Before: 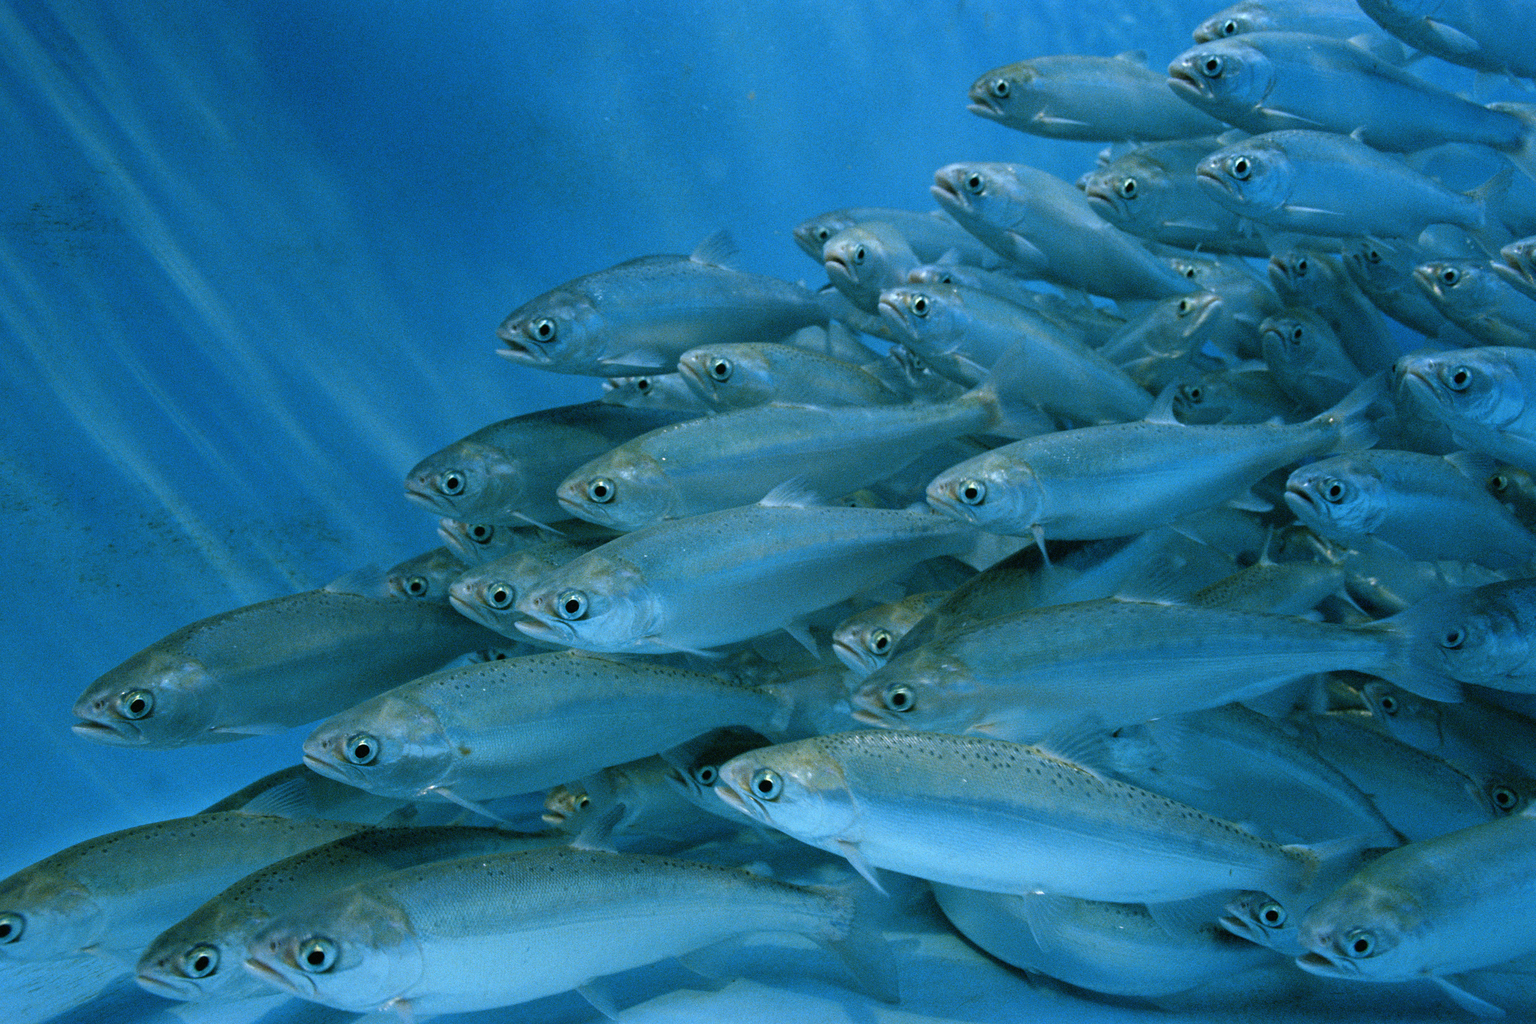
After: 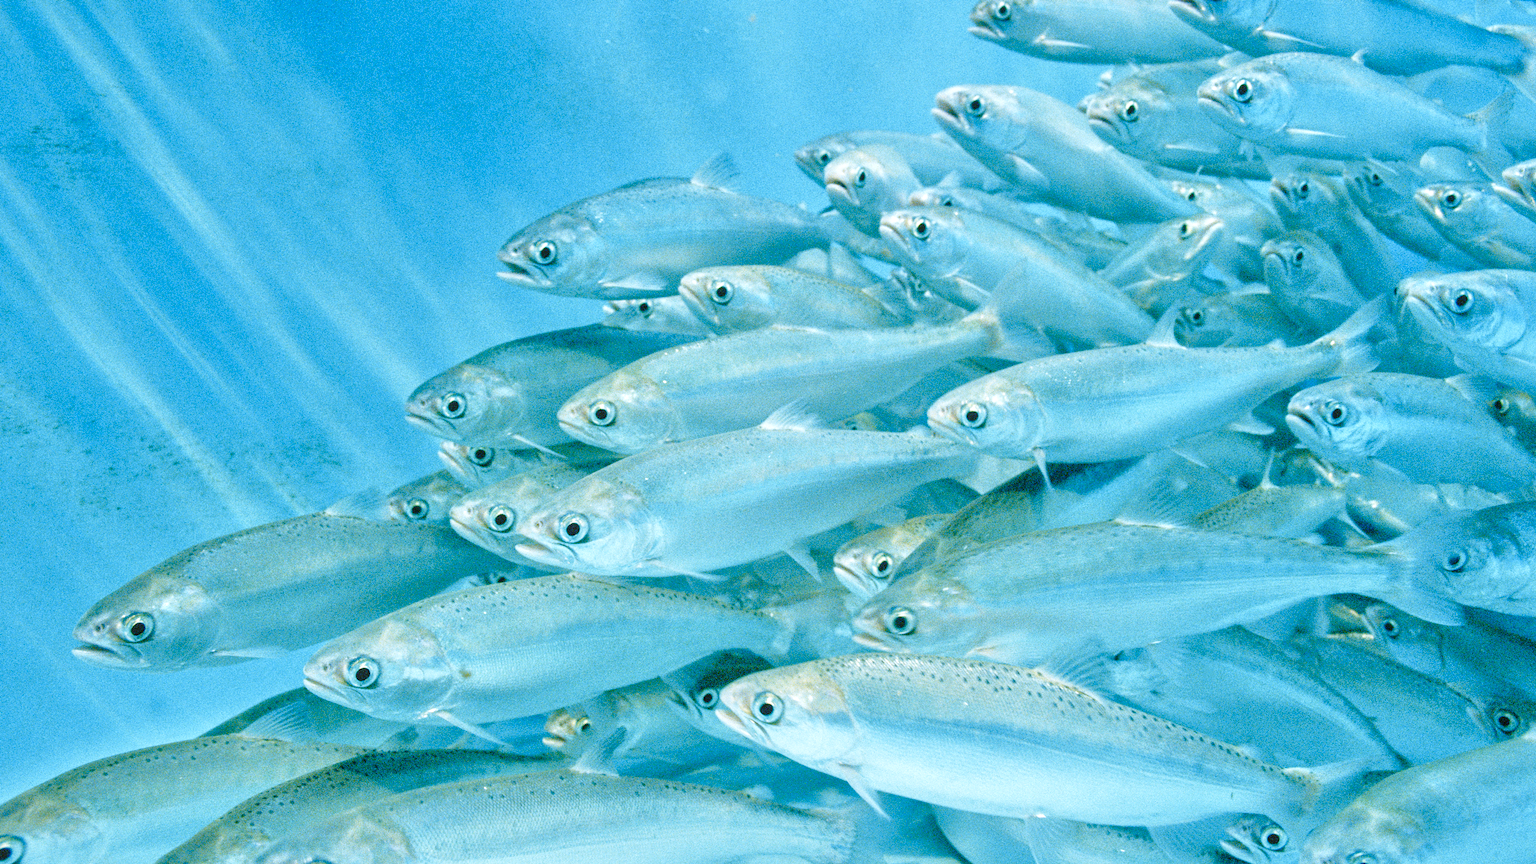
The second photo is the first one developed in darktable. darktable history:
crop: top 7.625%, bottom 8.027%
color balance rgb: shadows lift › chroma 2%, shadows lift › hue 250°, power › hue 326.4°, highlights gain › chroma 2%, highlights gain › hue 64.8°, global offset › luminance 0.5%, global offset › hue 58.8°, perceptual saturation grading › highlights -25%, perceptual saturation grading › shadows 30%, global vibrance 15%
tone equalizer: -7 EV 0.15 EV, -6 EV 0.6 EV, -5 EV 1.15 EV, -4 EV 1.33 EV, -3 EV 1.15 EV, -2 EV 0.6 EV, -1 EV 0.15 EV, mask exposure compensation -0.5 EV
base curve: curves: ch0 [(0, 0) (0.028, 0.03) (0.121, 0.232) (0.46, 0.748) (0.859, 0.968) (1, 1)], preserve colors none
local contrast: on, module defaults
